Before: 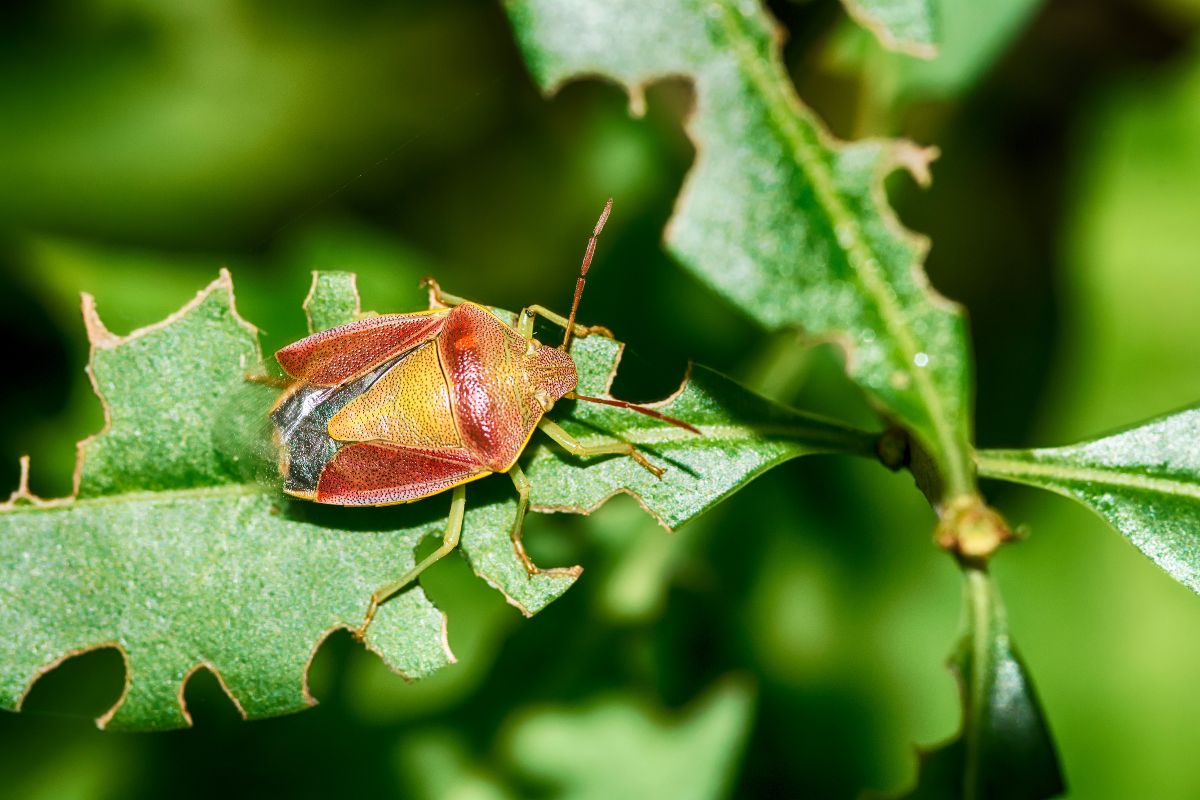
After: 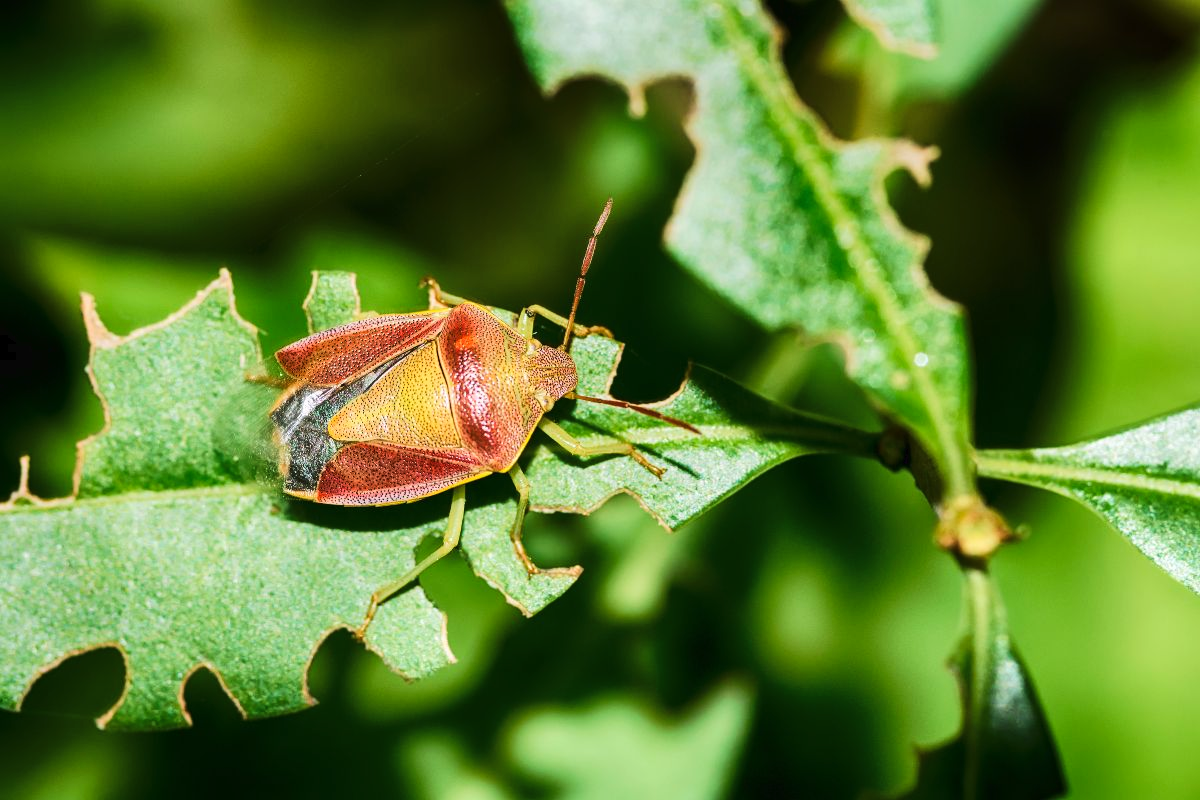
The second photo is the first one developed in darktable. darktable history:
tone curve: curves: ch0 [(0, 0) (0.003, 0.018) (0.011, 0.019) (0.025, 0.024) (0.044, 0.037) (0.069, 0.053) (0.1, 0.075) (0.136, 0.105) (0.177, 0.136) (0.224, 0.179) (0.277, 0.244) (0.335, 0.319) (0.399, 0.4) (0.468, 0.495) (0.543, 0.58) (0.623, 0.671) (0.709, 0.757) (0.801, 0.838) (0.898, 0.913) (1, 1)], color space Lab, linked channels, preserve colors none
tone equalizer: edges refinement/feathering 500, mask exposure compensation -1.57 EV, preserve details no
